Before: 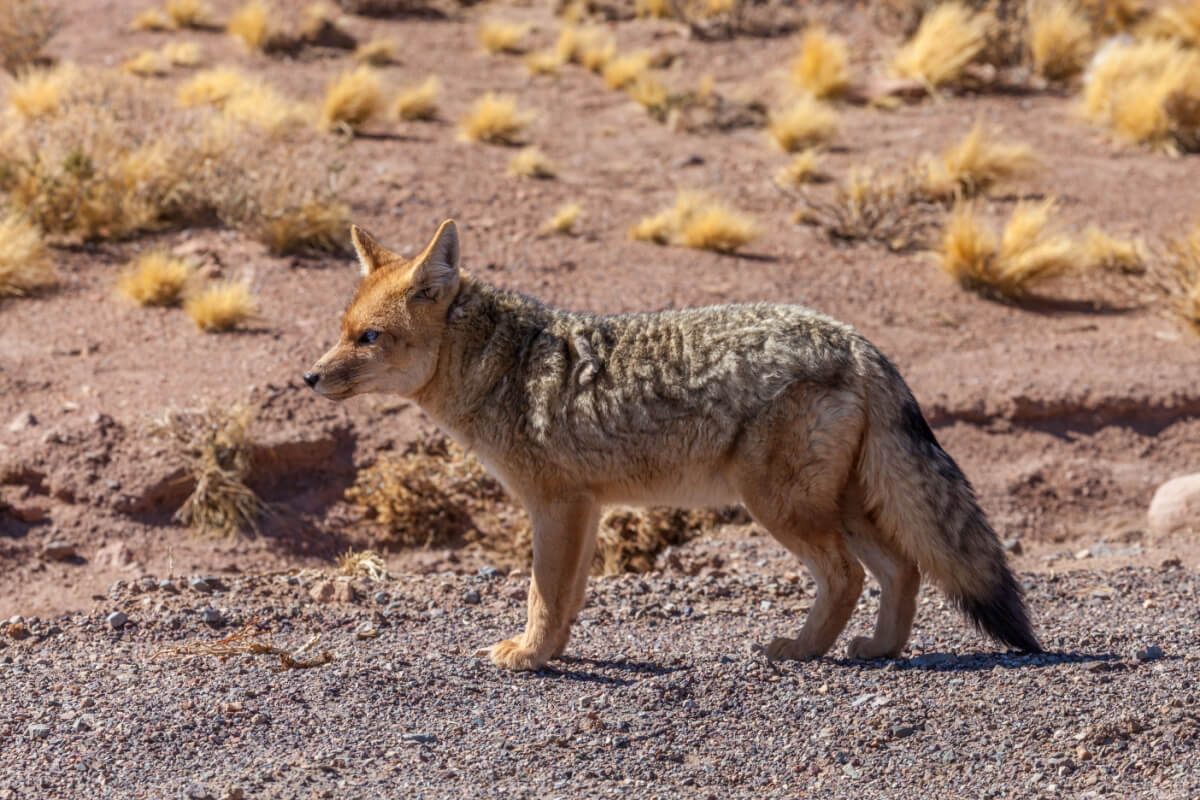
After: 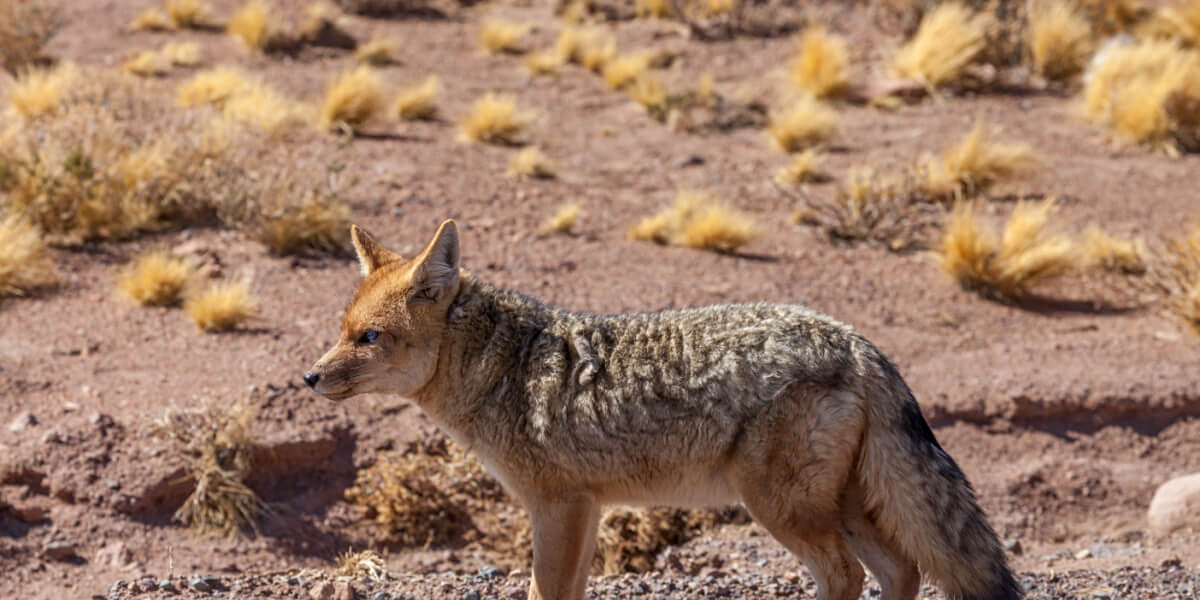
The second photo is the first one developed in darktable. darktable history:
shadows and highlights: shadows 33.27, highlights -46.75, compress 49.93%, soften with gaussian
crop: bottom 24.99%
sharpen: amount 0.209
